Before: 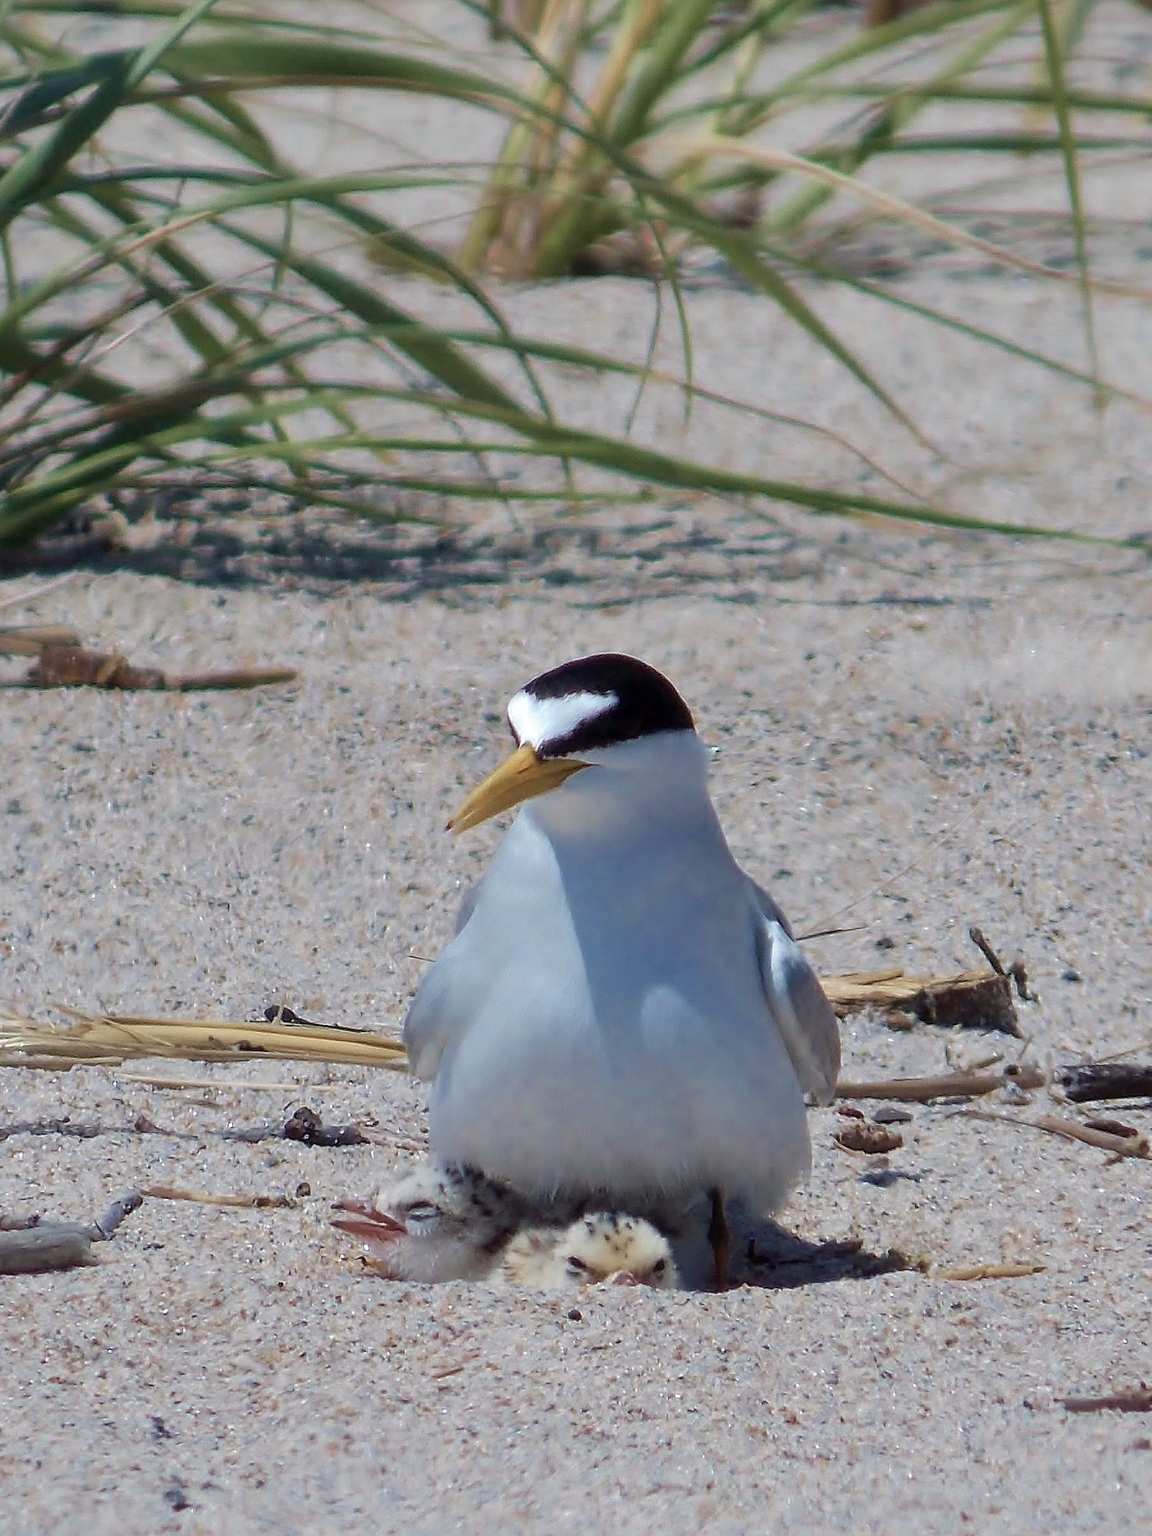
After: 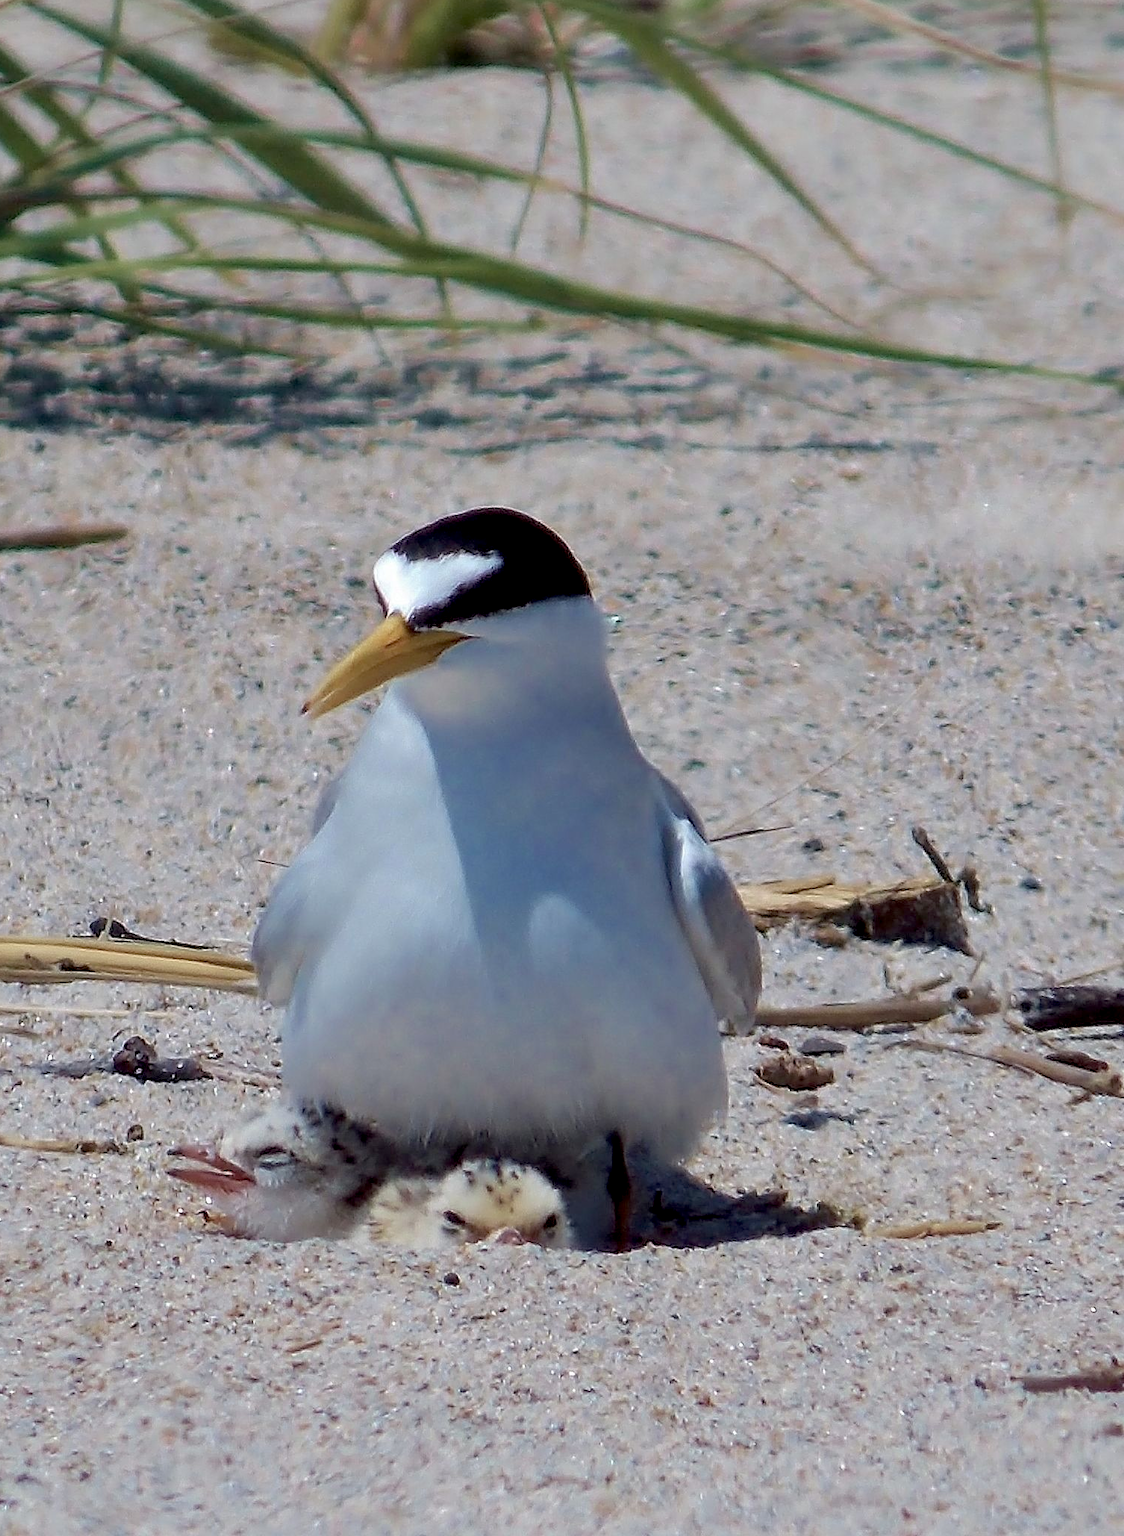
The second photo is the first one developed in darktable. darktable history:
crop: left 16.315%, top 14.246%
exposure: black level correction 0.009, compensate highlight preservation false
